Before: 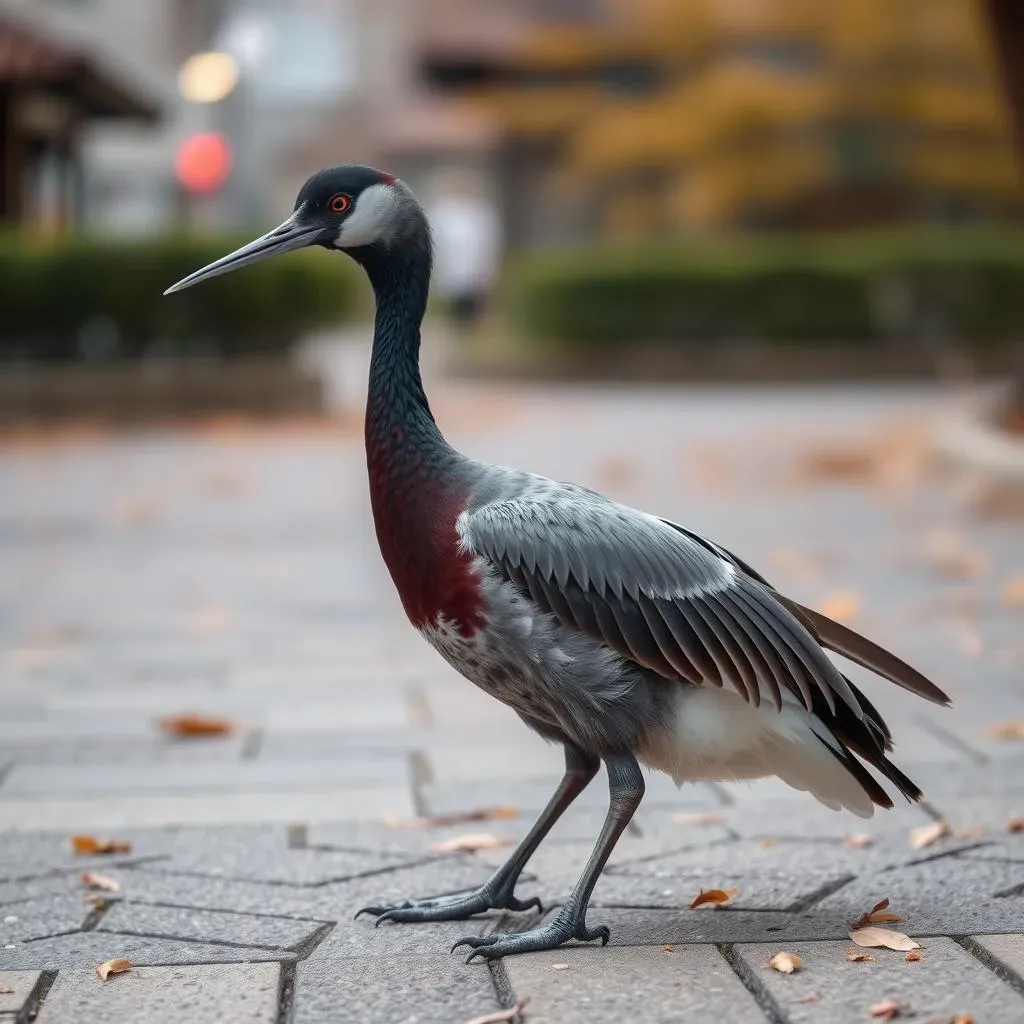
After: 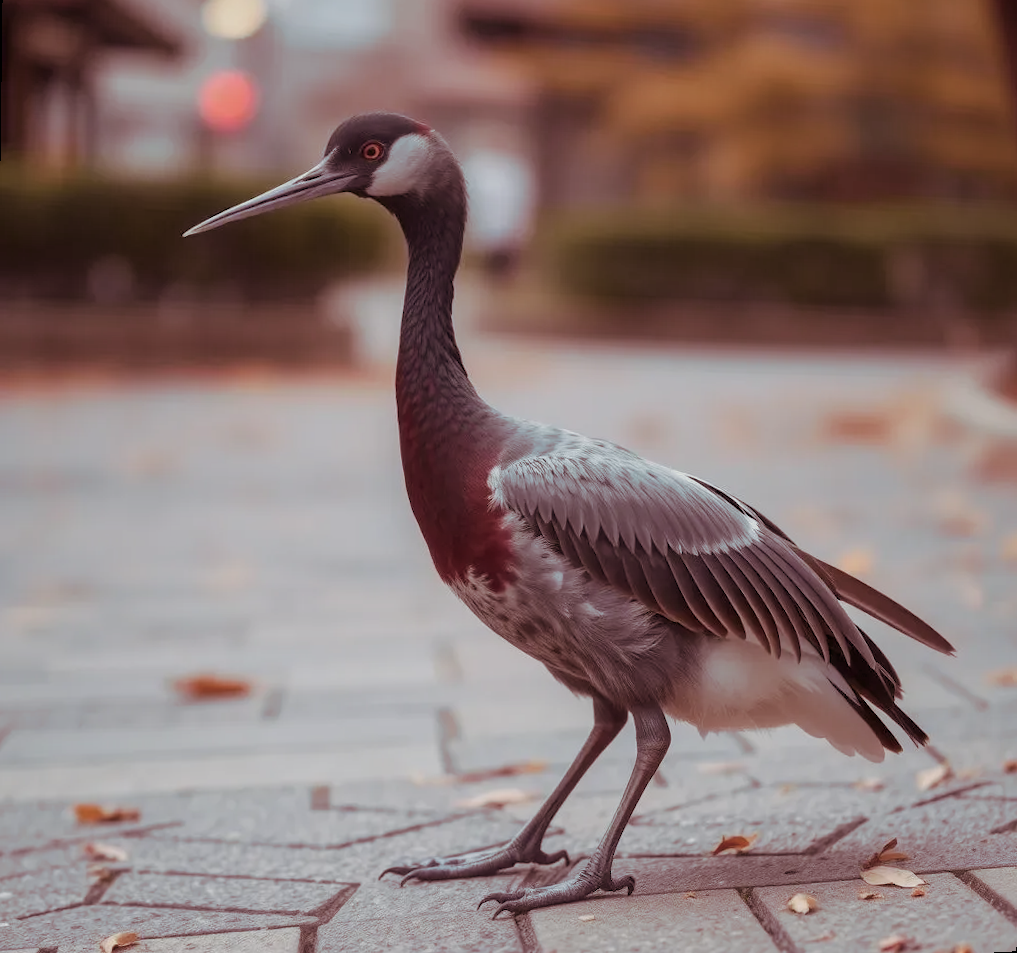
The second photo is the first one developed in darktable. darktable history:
color balance rgb: shadows lift › chroma 1%, shadows lift › hue 113°, highlights gain › chroma 0.2%, highlights gain › hue 333°, perceptual saturation grading › global saturation 20%, perceptual saturation grading › highlights -50%, perceptual saturation grading › shadows 25%, contrast -20%
rotate and perspective: rotation 0.679°, lens shift (horizontal) 0.136, crop left 0.009, crop right 0.991, crop top 0.078, crop bottom 0.95
levels: levels [0, 0.492, 0.984]
split-toning: on, module defaults
